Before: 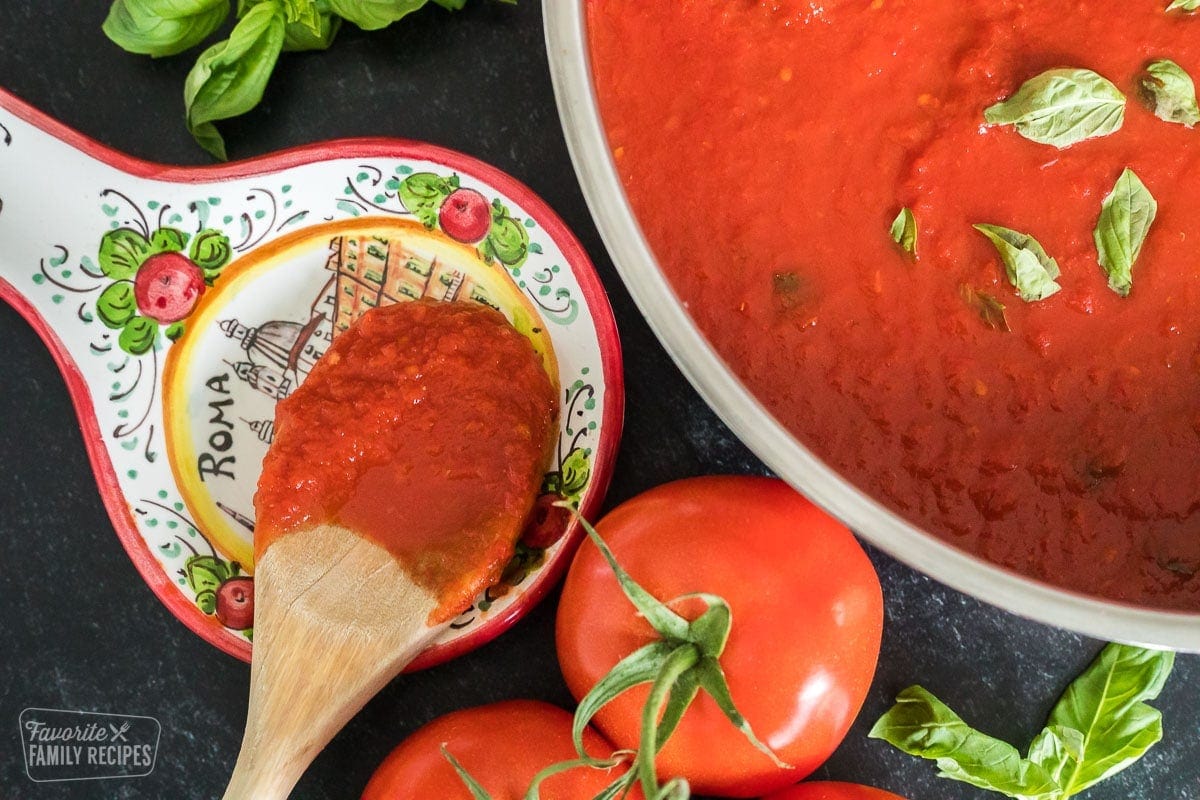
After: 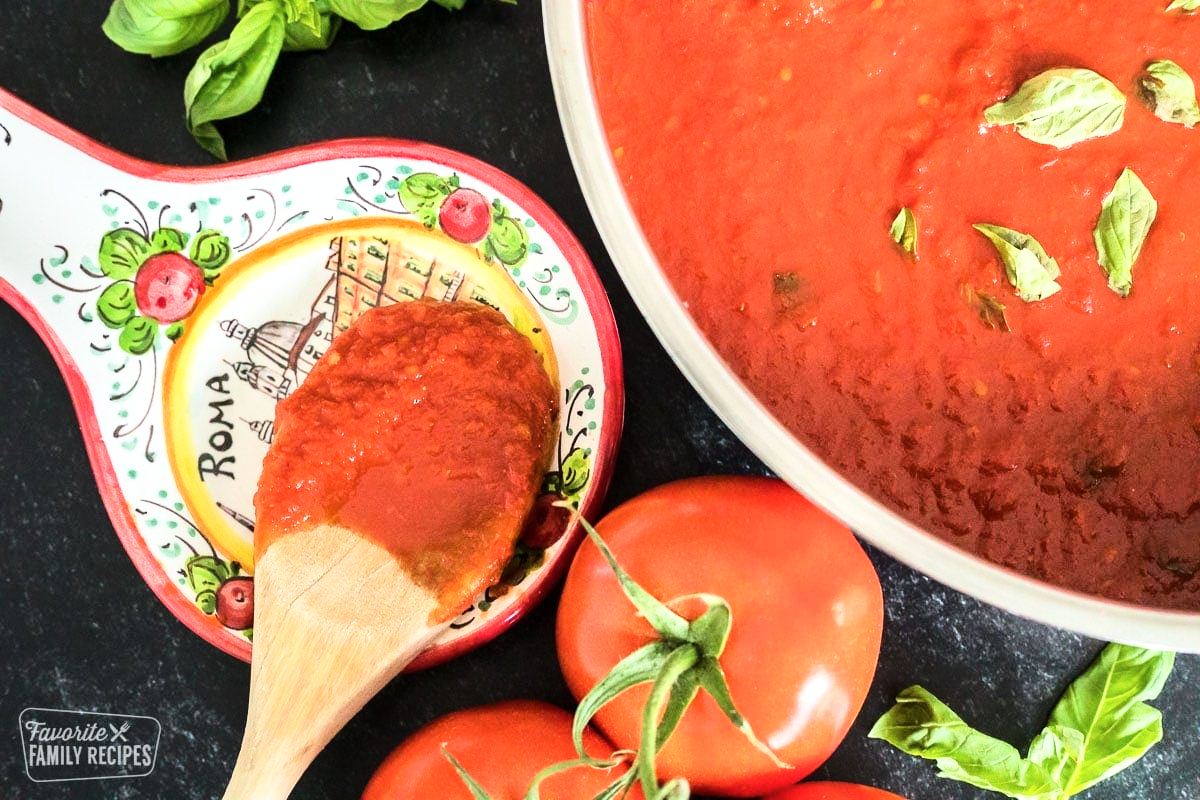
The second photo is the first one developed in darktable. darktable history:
local contrast: mode bilateral grid, contrast 20, coarseness 49, detail 119%, midtone range 0.2
contrast brightness saturation: saturation -0.046
base curve: curves: ch0 [(0, 0) (0.036, 0.037) (0.121, 0.228) (0.46, 0.76) (0.859, 0.983) (1, 1)], exposure shift 0.01
